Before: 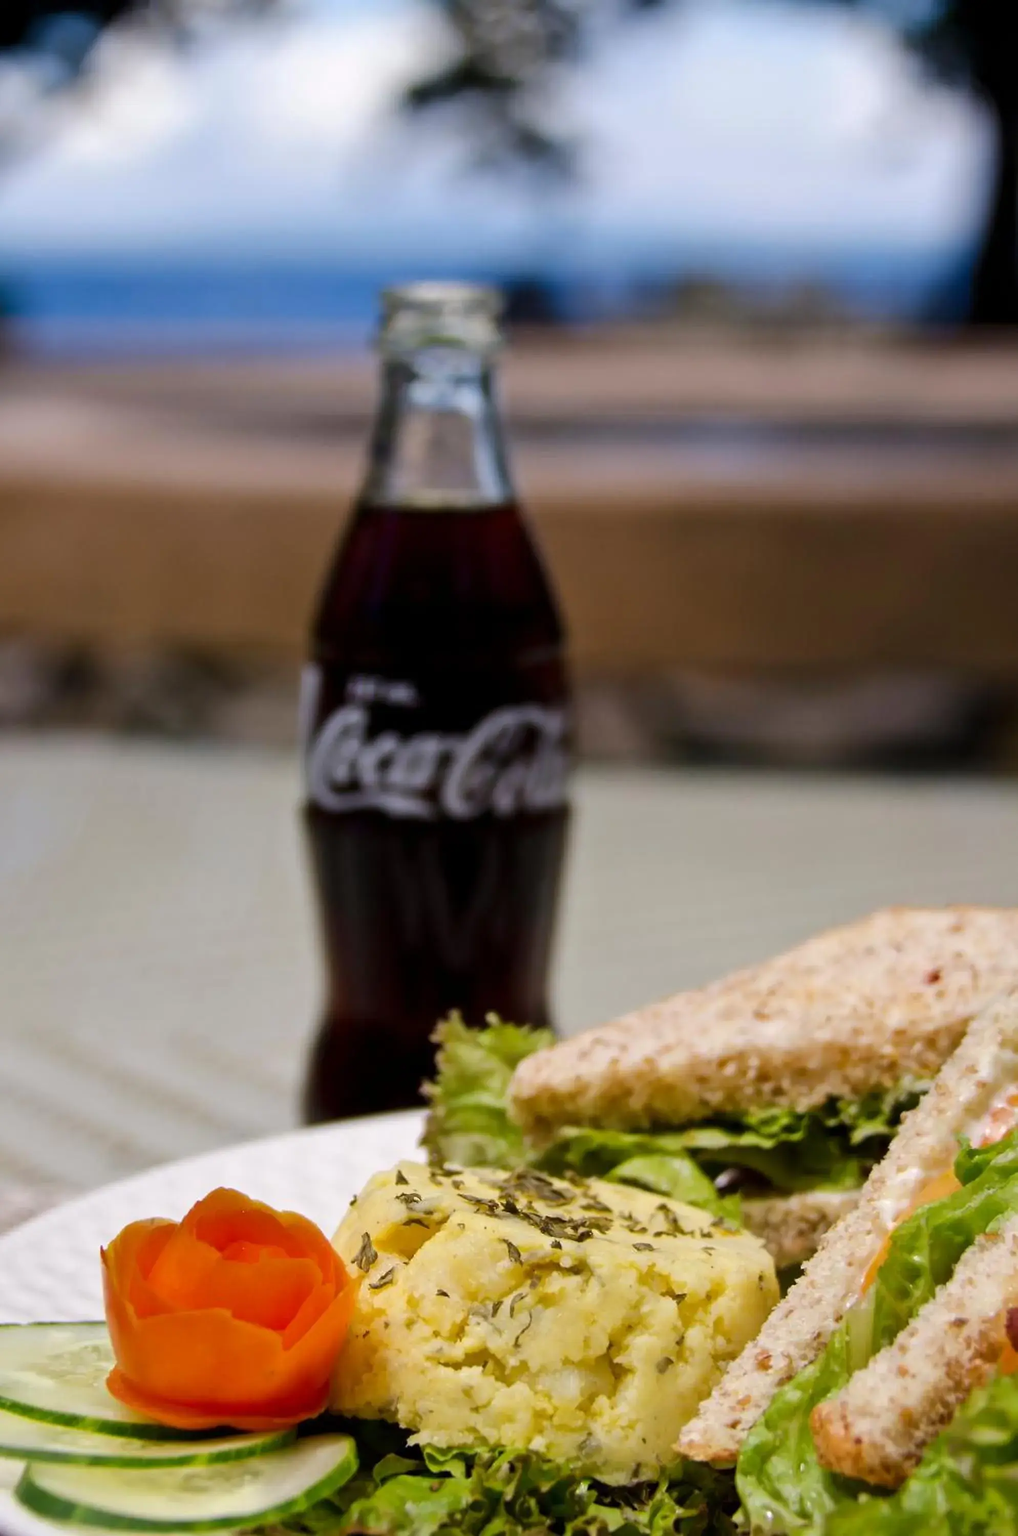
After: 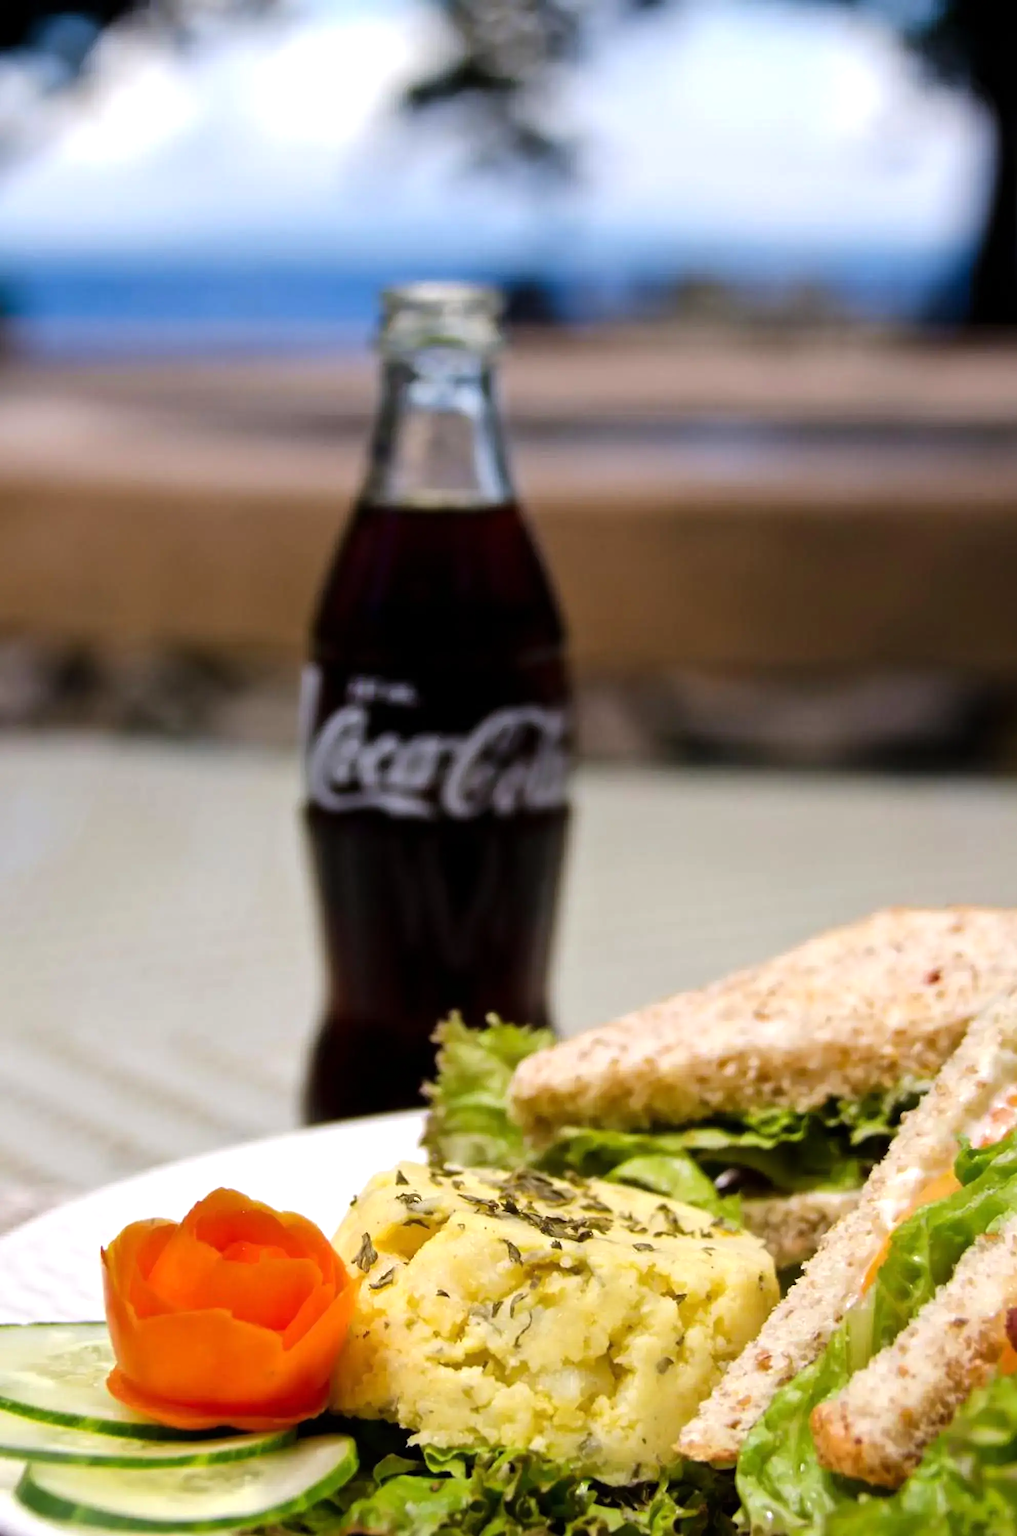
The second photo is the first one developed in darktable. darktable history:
tone equalizer: -8 EV -0.412 EV, -7 EV -0.357 EV, -6 EV -0.368 EV, -5 EV -0.248 EV, -3 EV 0.245 EV, -2 EV 0.361 EV, -1 EV 0.395 EV, +0 EV 0.423 EV
